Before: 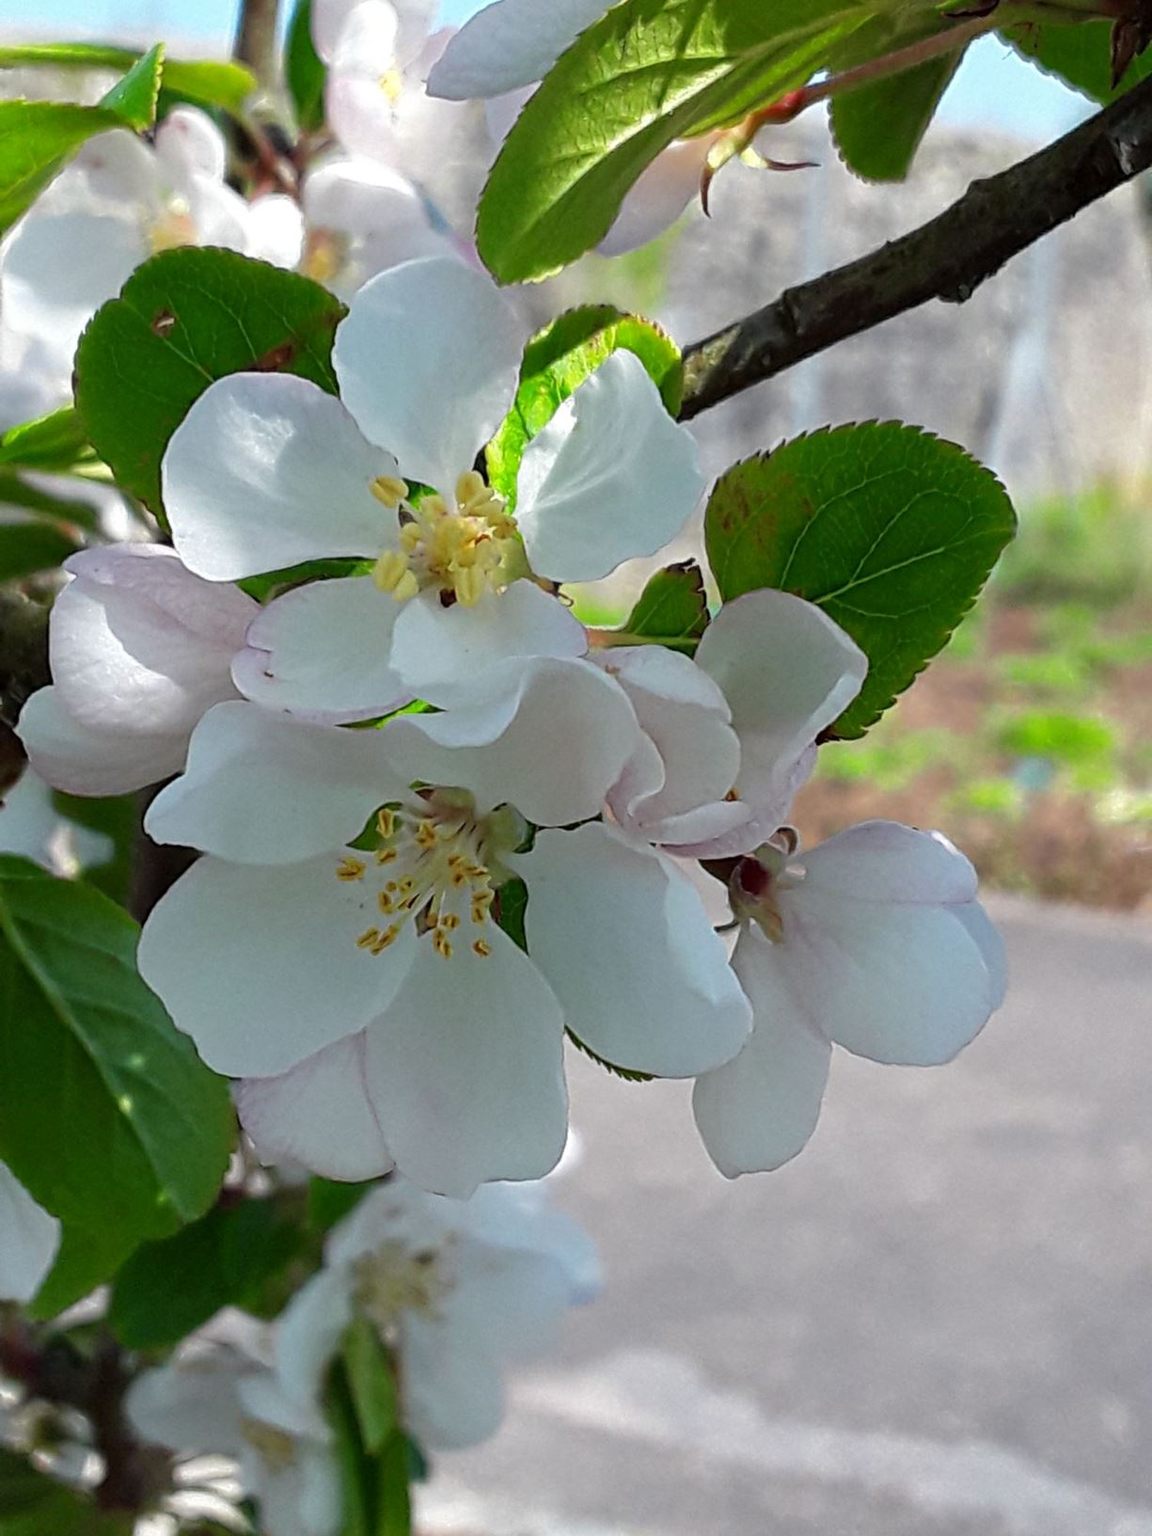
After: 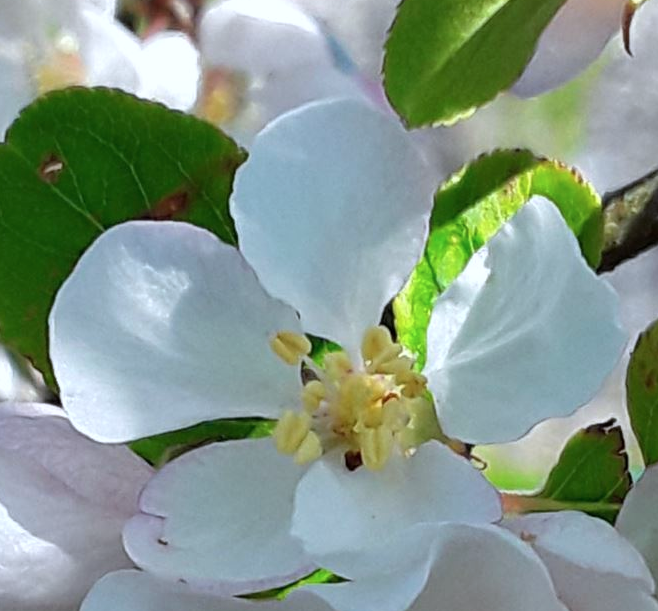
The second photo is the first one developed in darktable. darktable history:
color correction: highlights a* -0.829, highlights b* -8.21
crop: left 10.107%, top 10.72%, right 36.119%, bottom 51.852%
